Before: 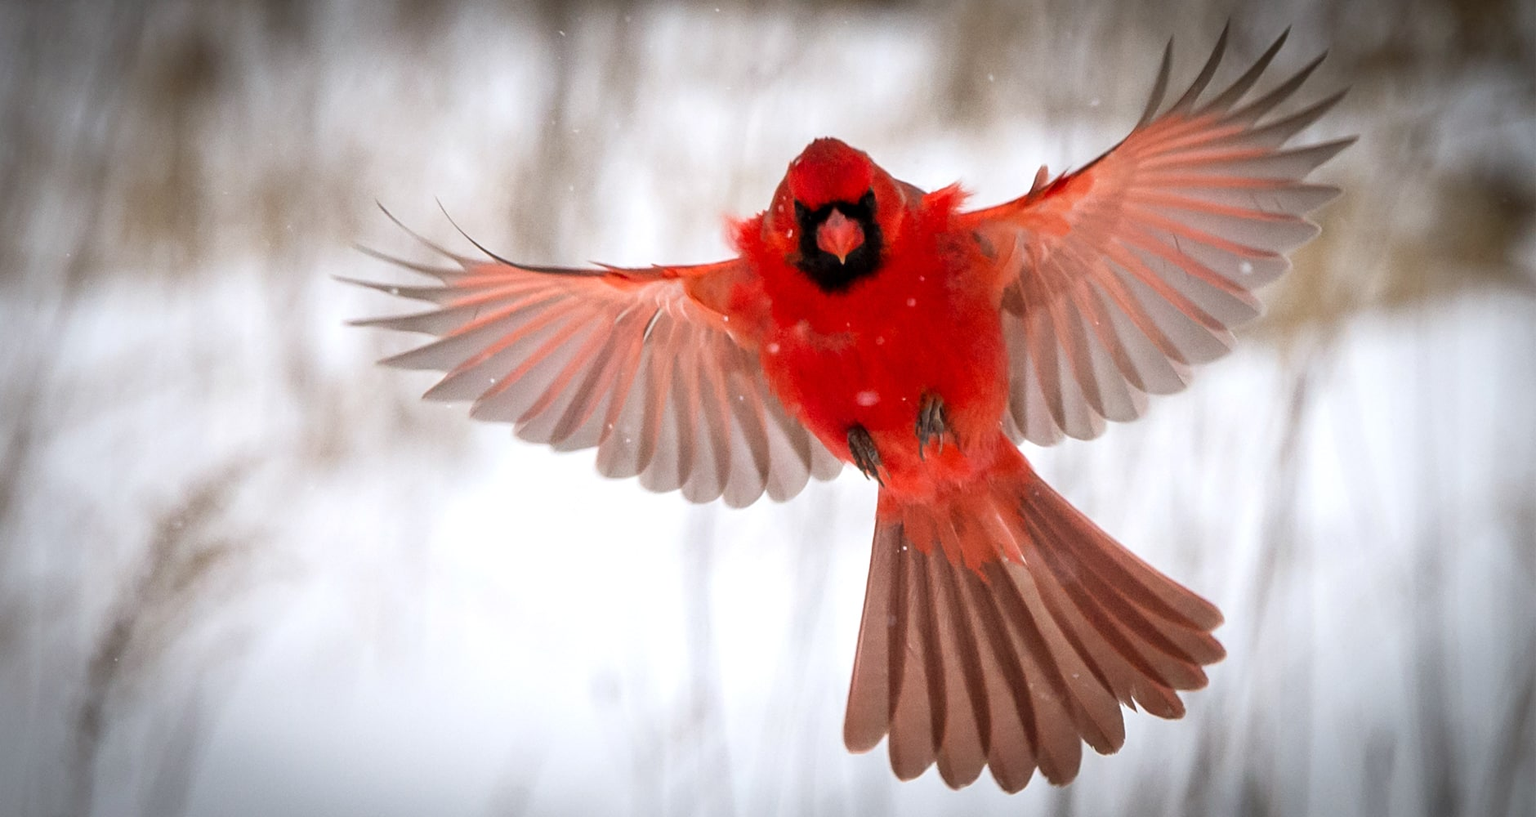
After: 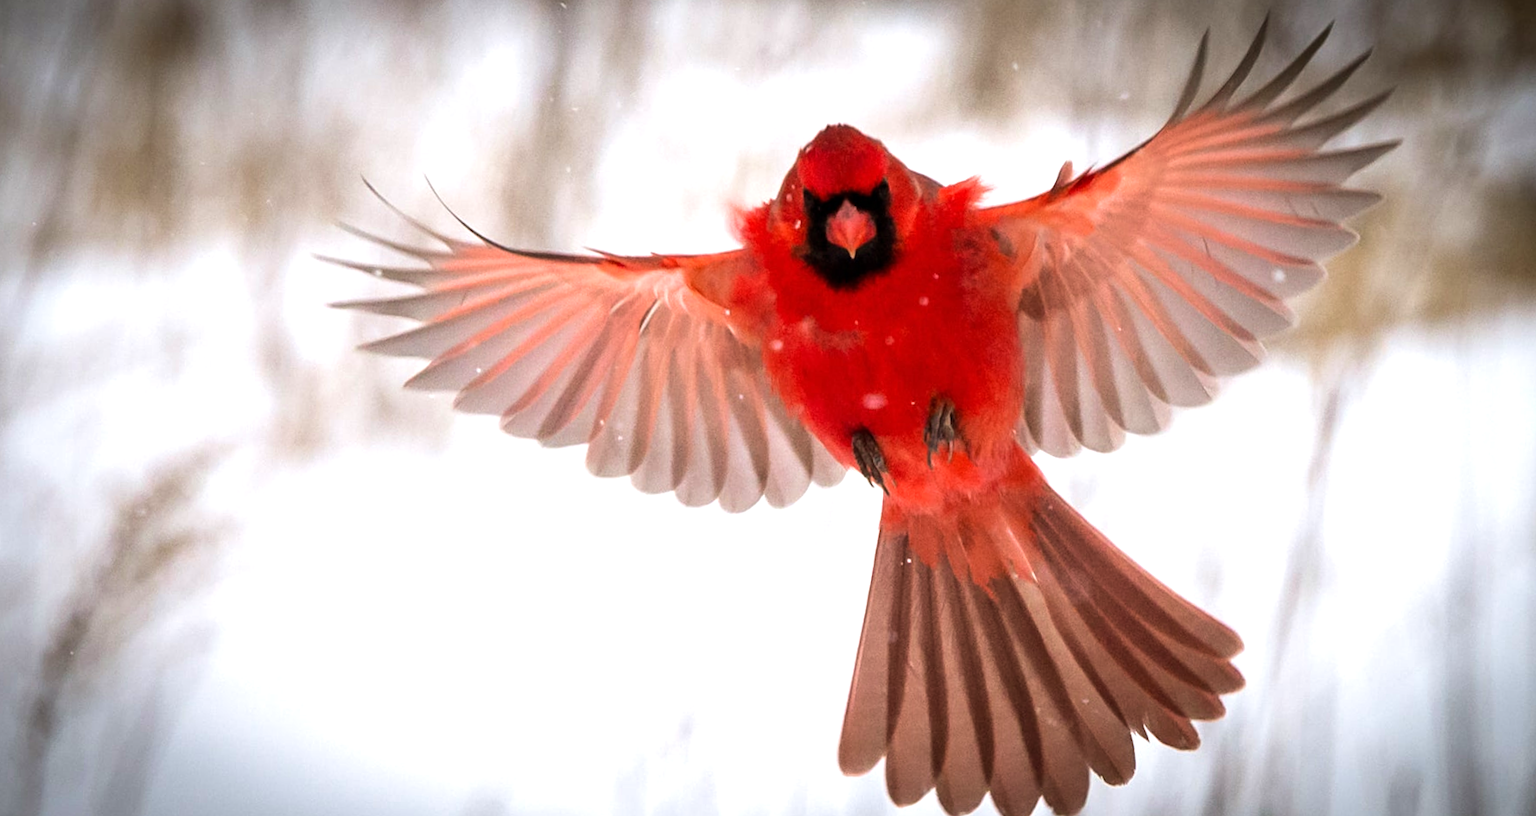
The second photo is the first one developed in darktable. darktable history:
crop and rotate: angle -1.76°
tone equalizer: -8 EV -0.385 EV, -7 EV -0.374 EV, -6 EV -0.334 EV, -5 EV -0.204 EV, -3 EV 0.212 EV, -2 EV 0.311 EV, -1 EV 0.407 EV, +0 EV 0.435 EV, edges refinement/feathering 500, mask exposure compensation -1.57 EV, preserve details no
velvia: on, module defaults
